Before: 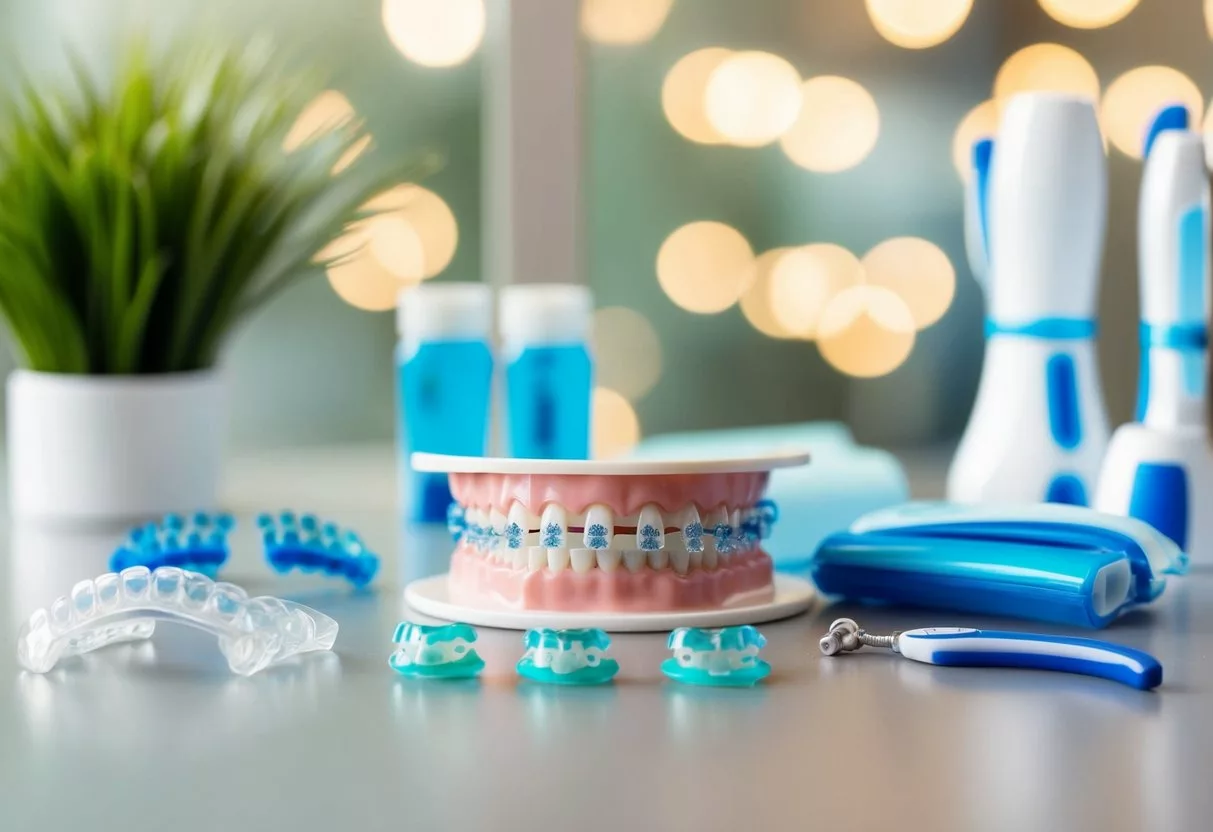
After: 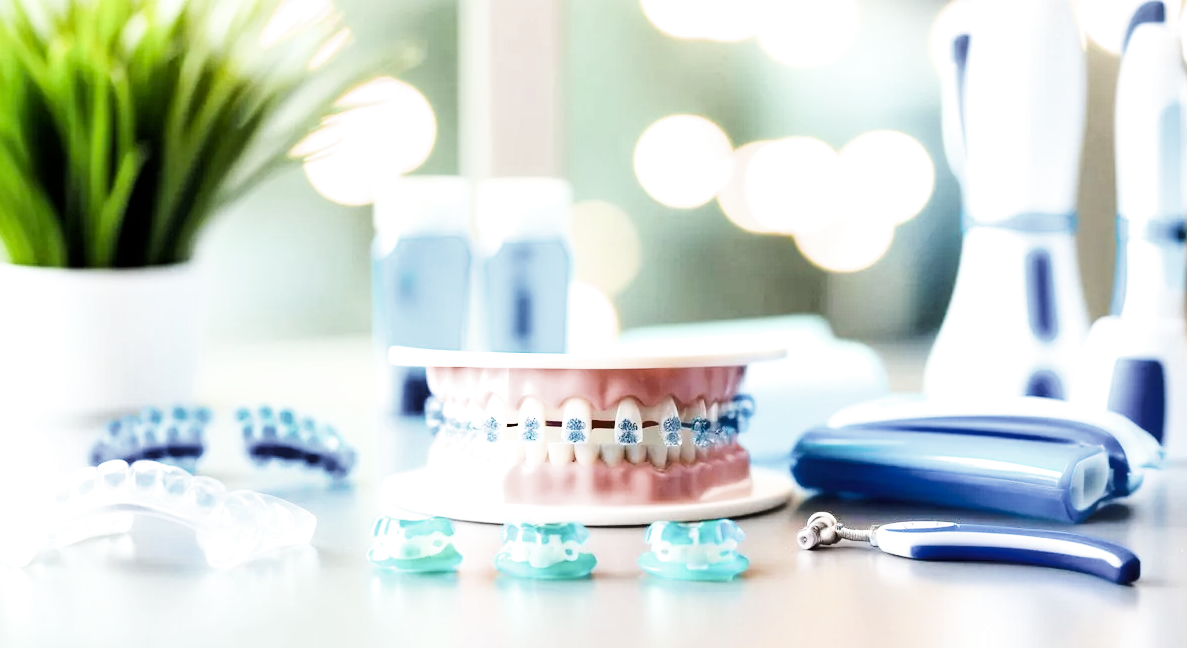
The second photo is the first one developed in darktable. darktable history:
filmic rgb: black relative exposure -5 EV, hardness 2.88, contrast 1.3, highlights saturation mix -30%
shadows and highlights: highlights color adjustment 0%, low approximation 0.01, soften with gaussian
crop and rotate: left 1.814%, top 12.818%, right 0.25%, bottom 9.225%
tone equalizer: on, module defaults
exposure: black level correction 0, exposure 2.138 EV, compensate exposure bias true, compensate highlight preservation false
